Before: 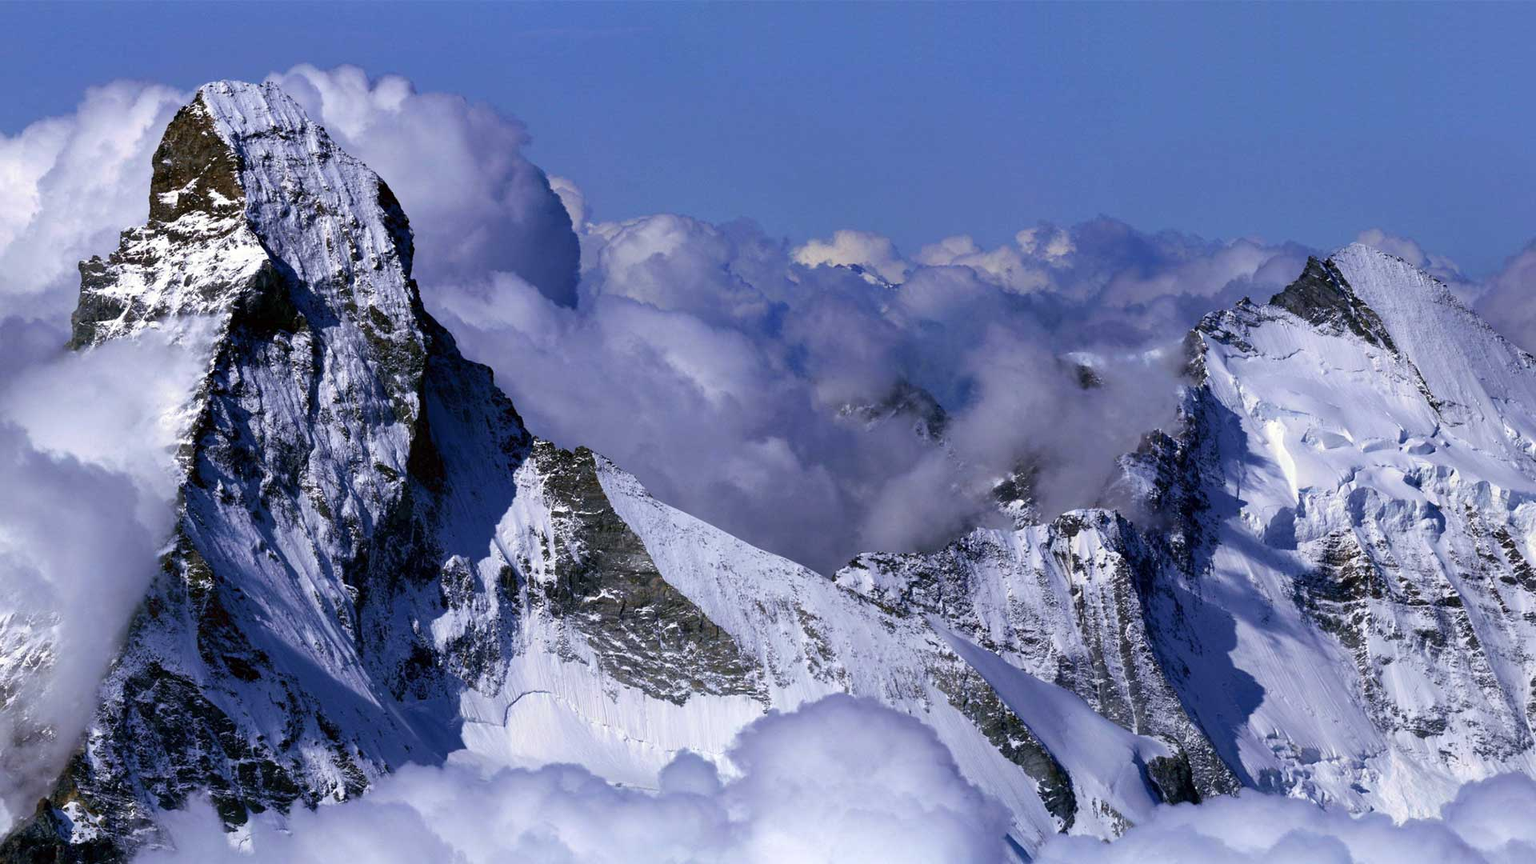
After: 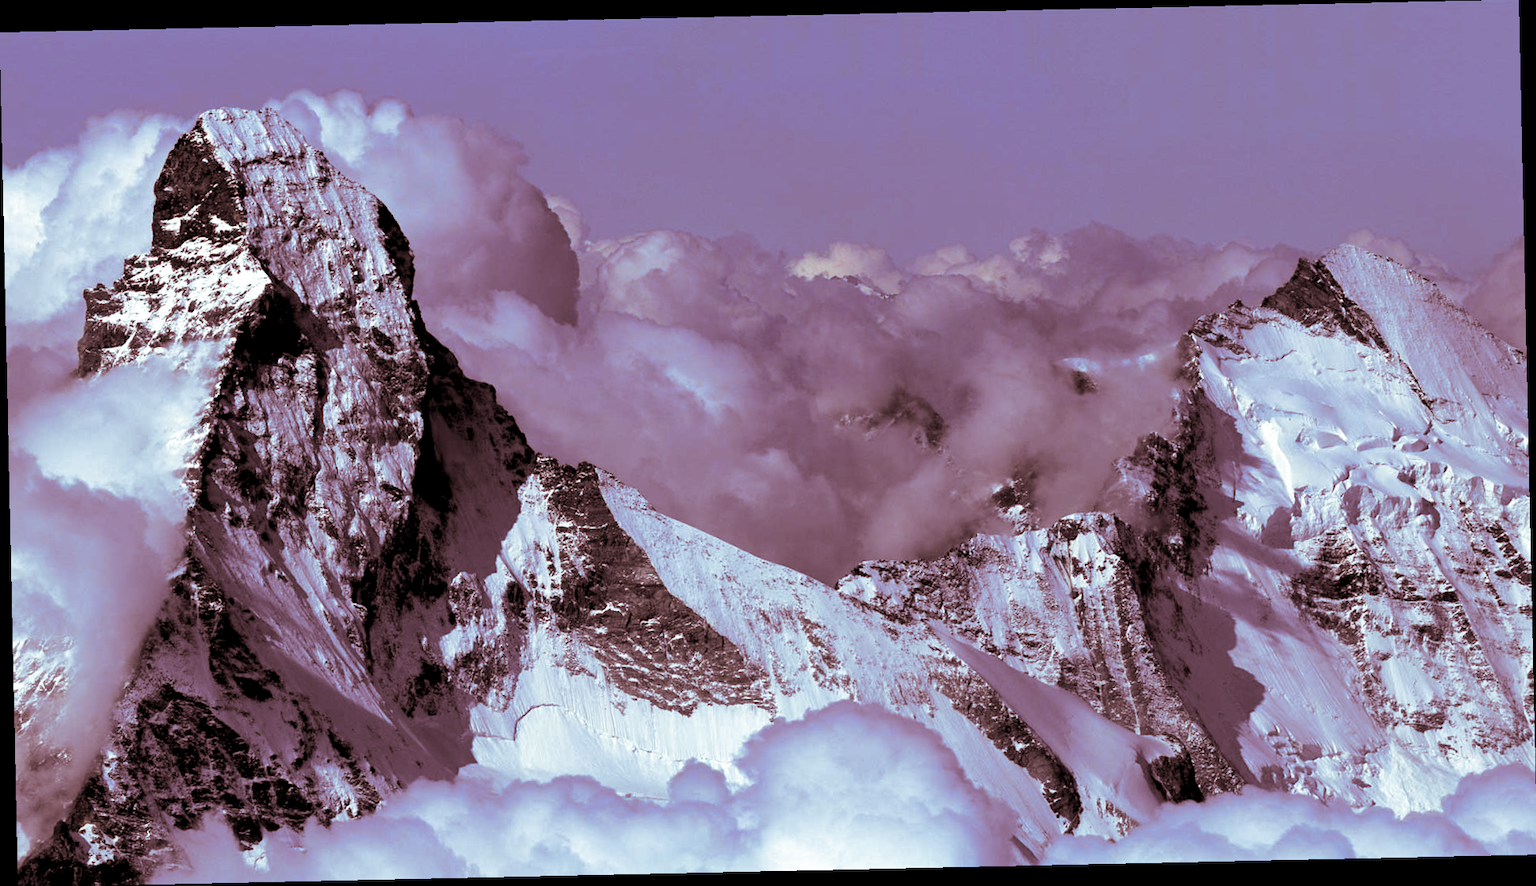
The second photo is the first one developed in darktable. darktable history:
rotate and perspective: rotation -1.24°, automatic cropping off
split-toning: shadows › saturation 0.3, highlights › hue 180°, highlights › saturation 0.3, compress 0%
vibrance: vibrance 15%
exposure: black level correction 0.007, exposure 0.093 EV, compensate highlight preservation false
